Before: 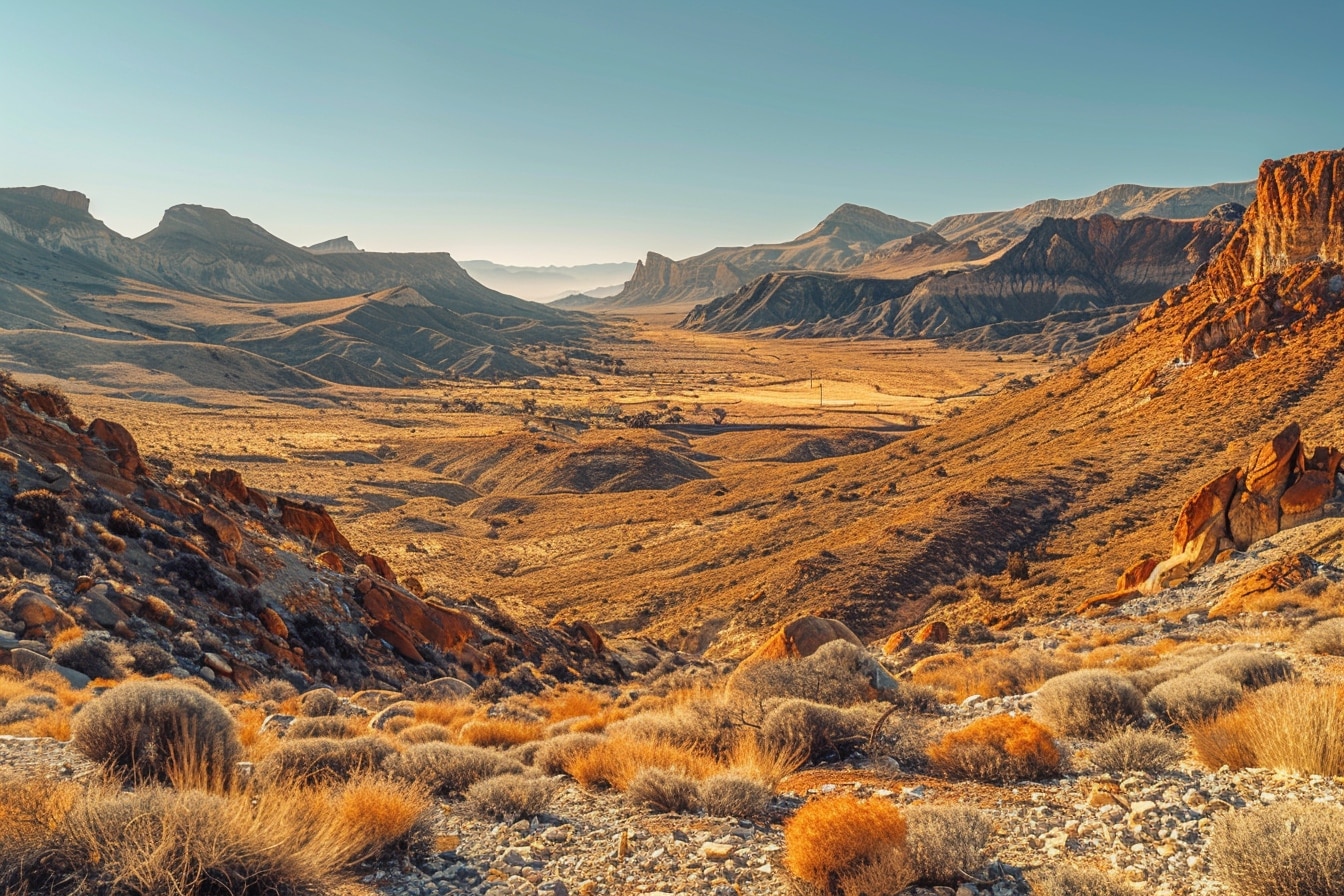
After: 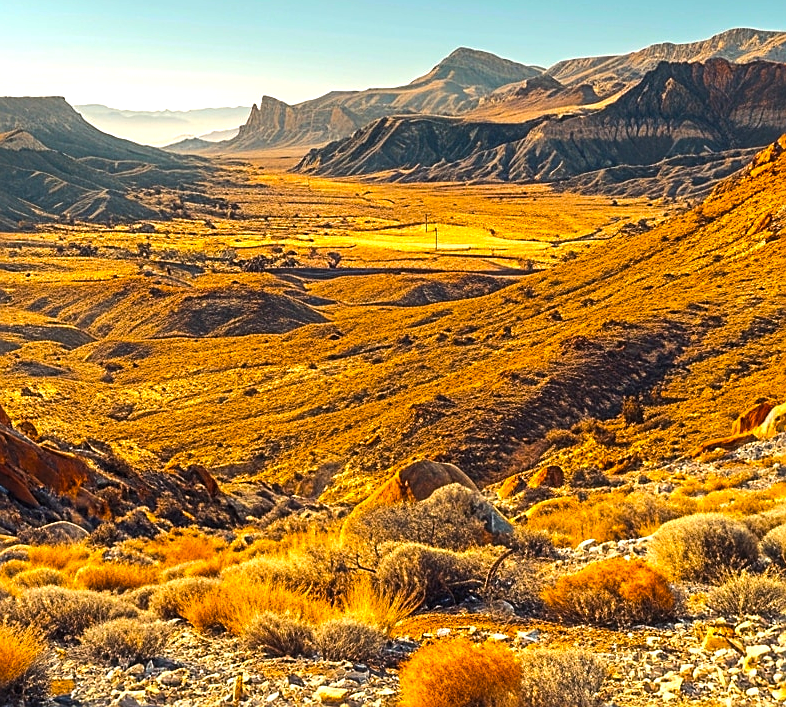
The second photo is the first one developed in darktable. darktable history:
sharpen: on, module defaults
color balance rgb: linear chroma grading › global chroma 9.627%, perceptual saturation grading › global saturation 19.314%, perceptual brilliance grading › highlights 20.065%, perceptual brilliance grading › mid-tones 19.365%, perceptual brilliance grading › shadows -20.616%, global vibrance 19.151%
crop and rotate: left 28.665%, top 17.513%, right 12.795%, bottom 3.509%
